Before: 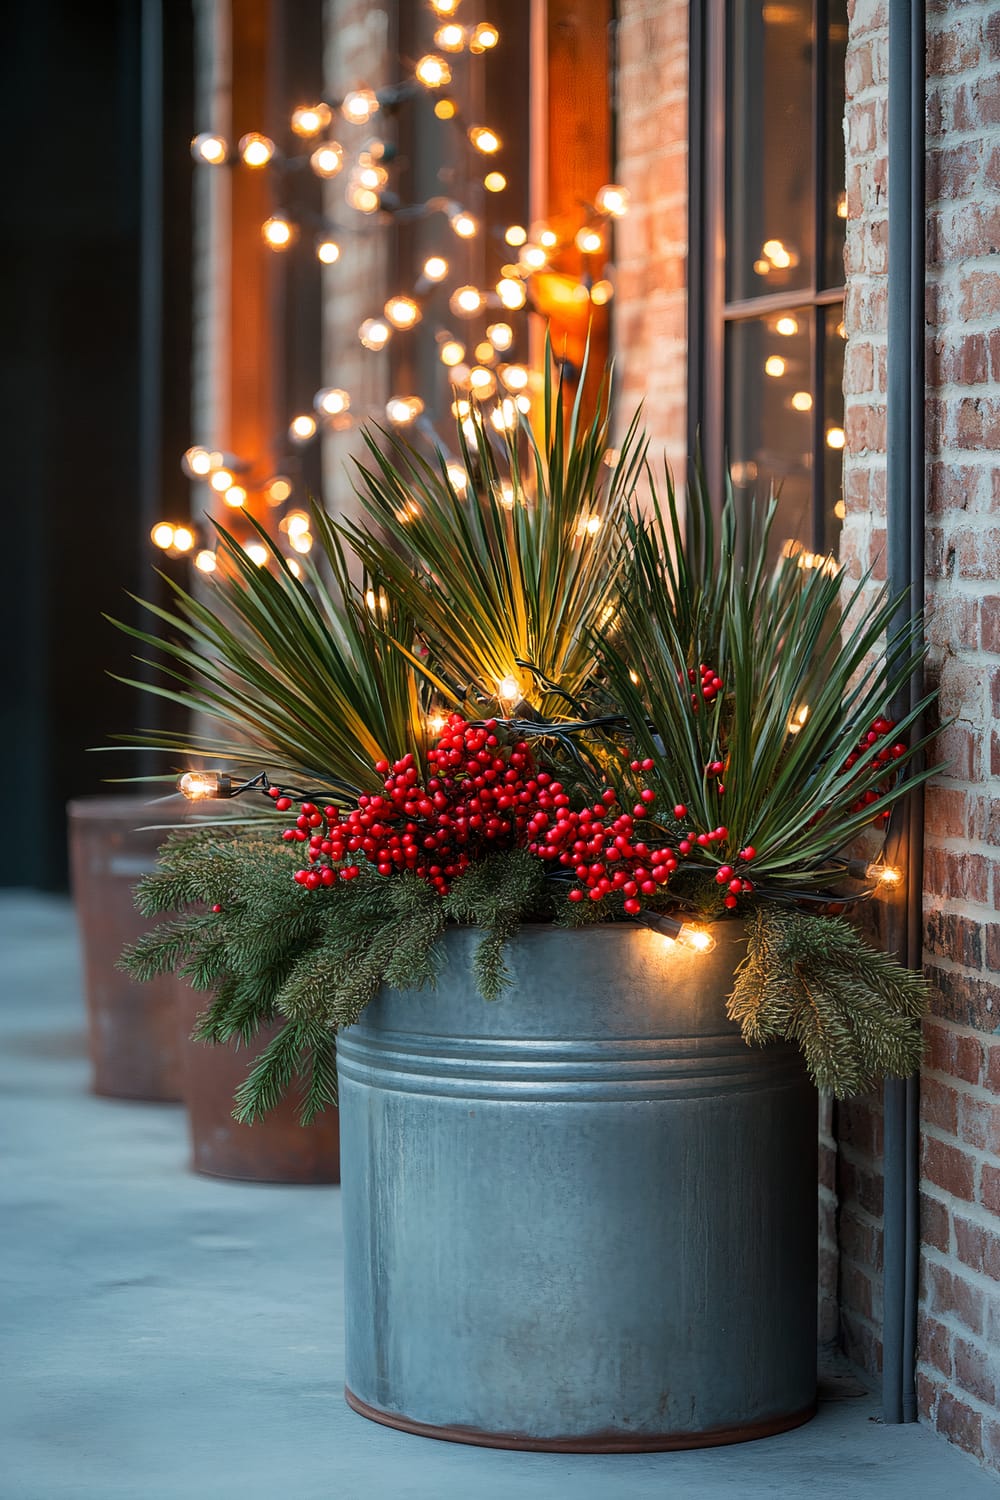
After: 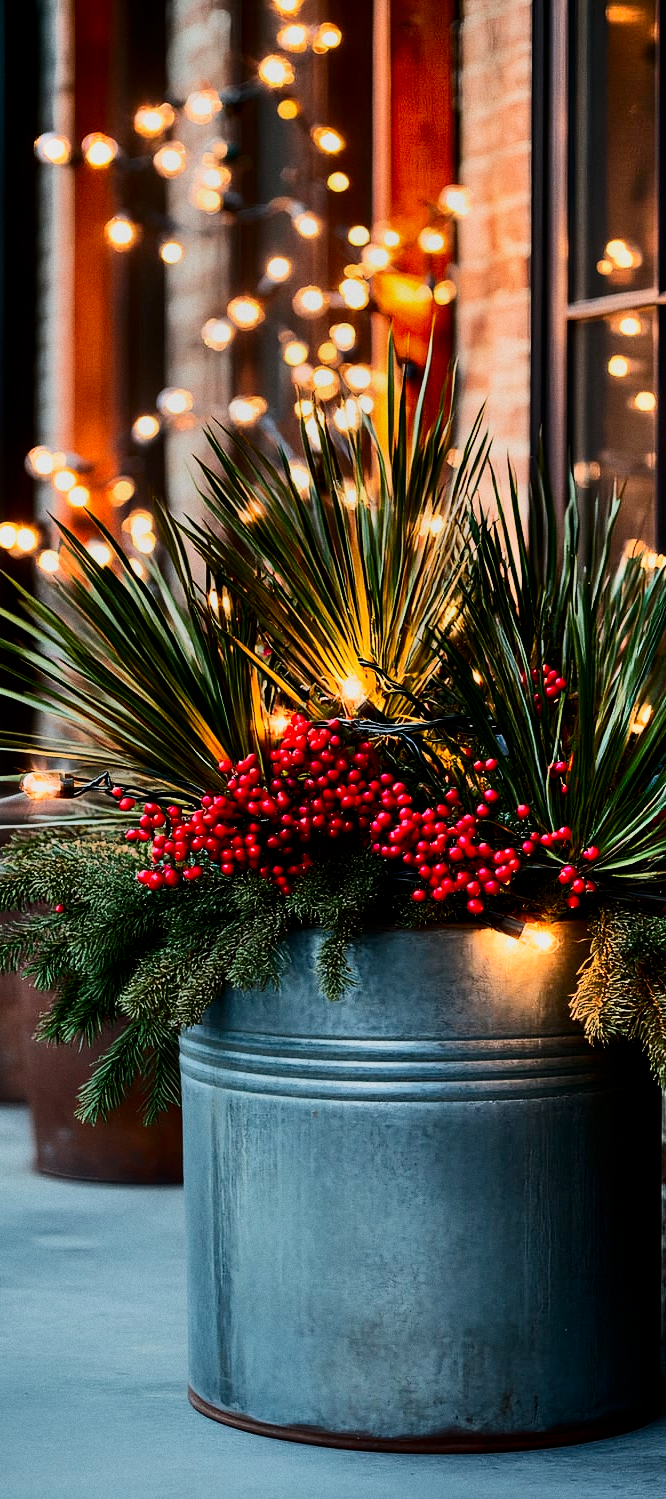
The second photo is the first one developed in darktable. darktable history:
crop and rotate: left 15.754%, right 17.579%
grain: coarseness 7.08 ISO, strength 21.67%, mid-tones bias 59.58%
white balance: emerald 1
tone equalizer: on, module defaults
shadows and highlights: soften with gaussian
filmic rgb: black relative exposure -6.15 EV, white relative exposure 6.96 EV, hardness 2.23, color science v6 (2022)
contrast brightness saturation: contrast 0.32, brightness -0.08, saturation 0.17
